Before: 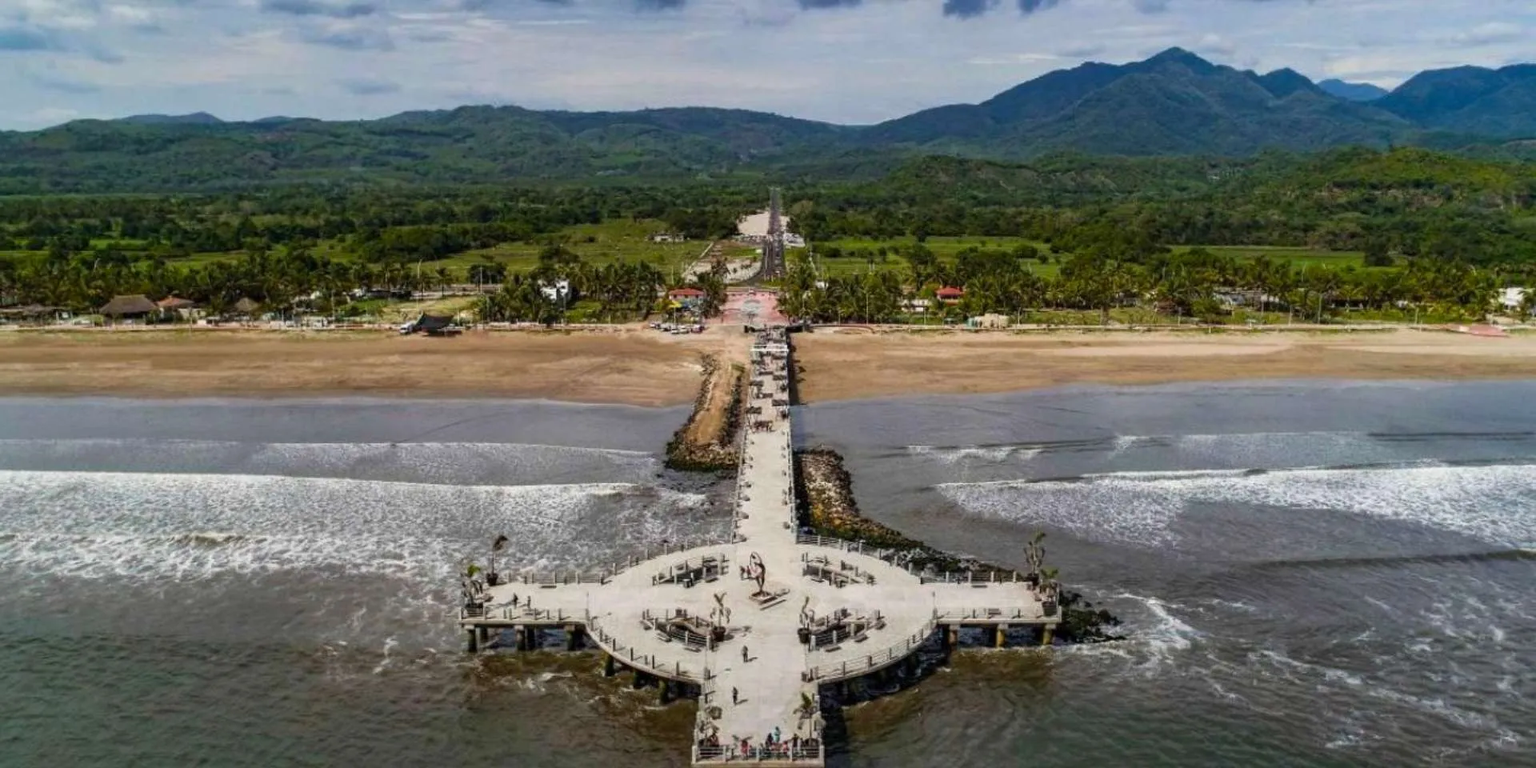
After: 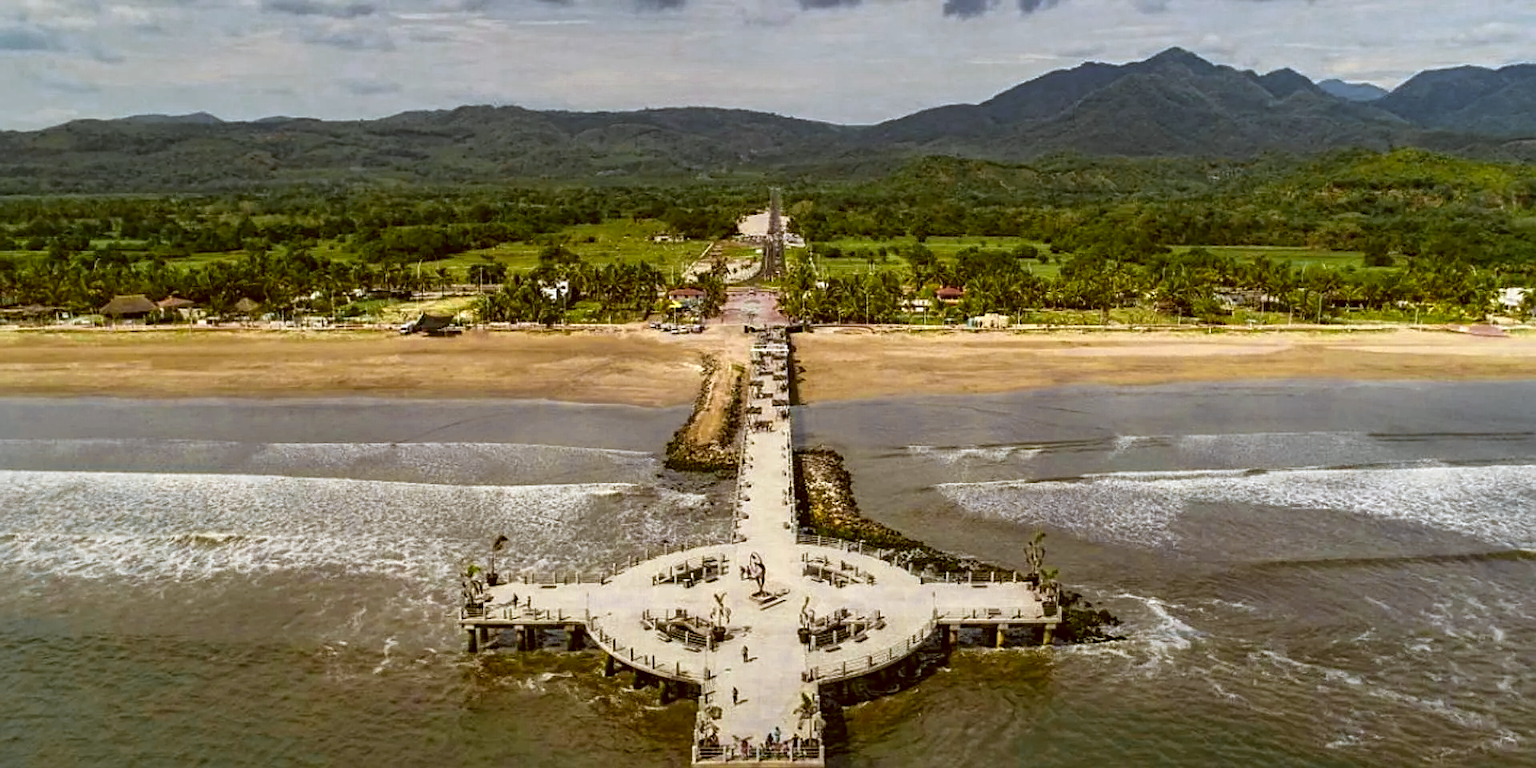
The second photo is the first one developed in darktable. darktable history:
color correction: highlights a* -0.464, highlights b* 0.154, shadows a* 4.41, shadows b* 20.64
color zones: curves: ch0 [(0.004, 0.306) (0.107, 0.448) (0.252, 0.656) (0.41, 0.398) (0.595, 0.515) (0.768, 0.628)]; ch1 [(0.07, 0.323) (0.151, 0.452) (0.252, 0.608) (0.346, 0.221) (0.463, 0.189) (0.61, 0.368) (0.735, 0.395) (0.921, 0.412)]; ch2 [(0, 0.476) (0.132, 0.512) (0.243, 0.512) (0.397, 0.48) (0.522, 0.376) (0.634, 0.536) (0.761, 0.46)]
sharpen: on, module defaults
